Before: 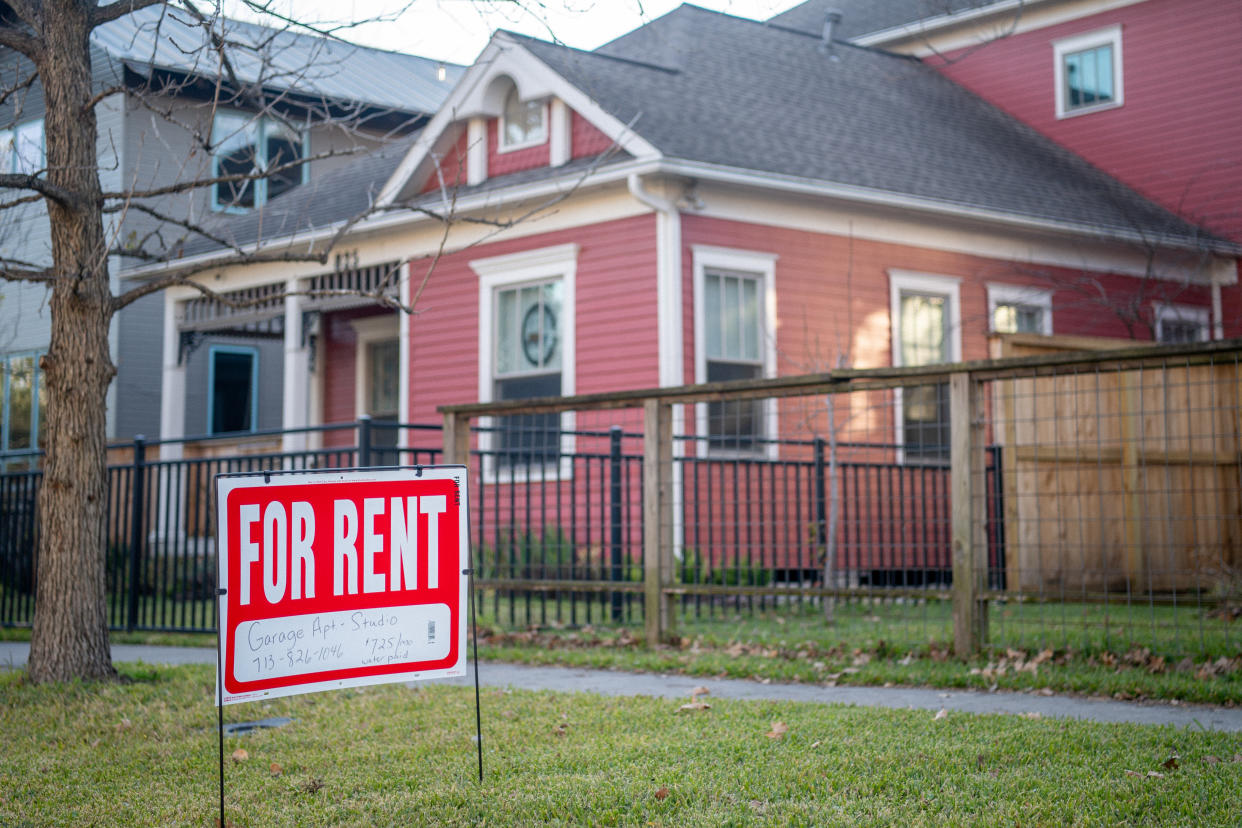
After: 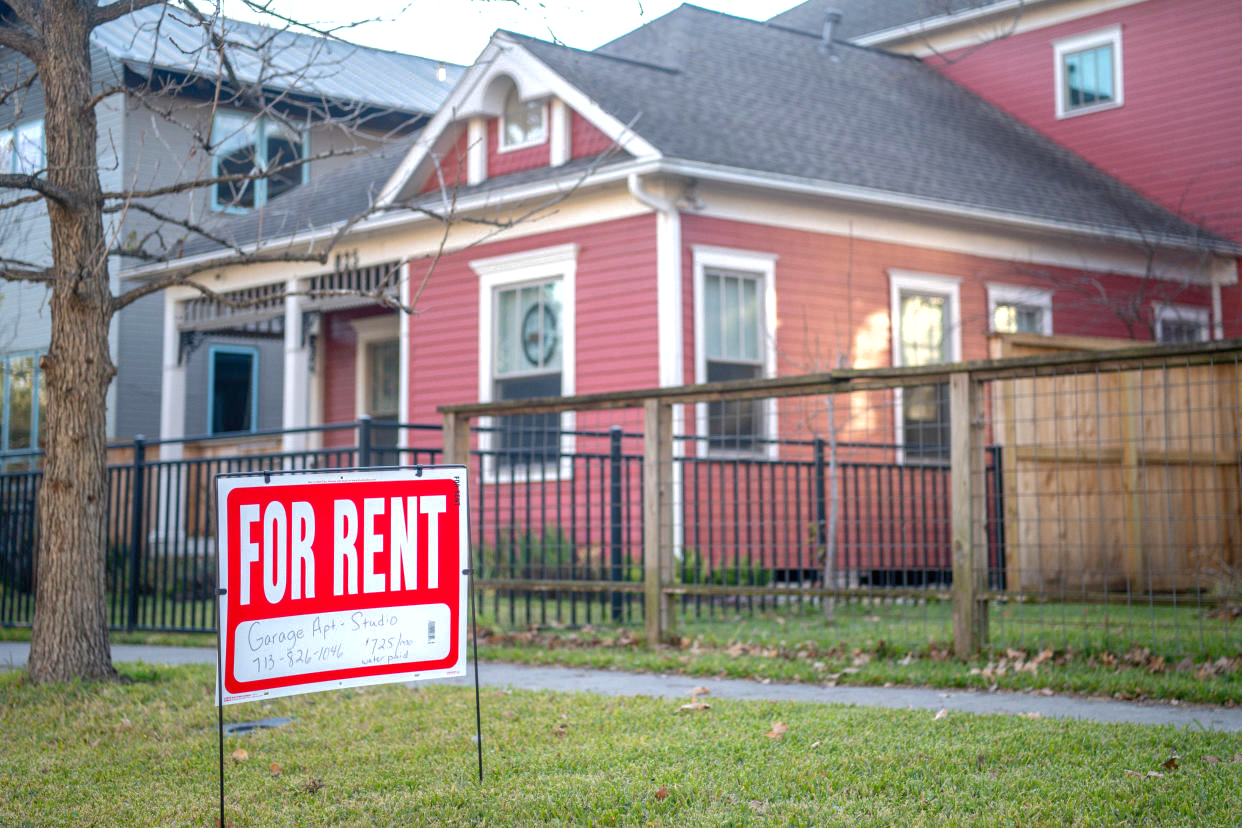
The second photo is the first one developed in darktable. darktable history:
exposure: black level correction 0, exposure 0.5 EV, compensate exposure bias true, compensate highlight preservation false
shadows and highlights: on, module defaults
